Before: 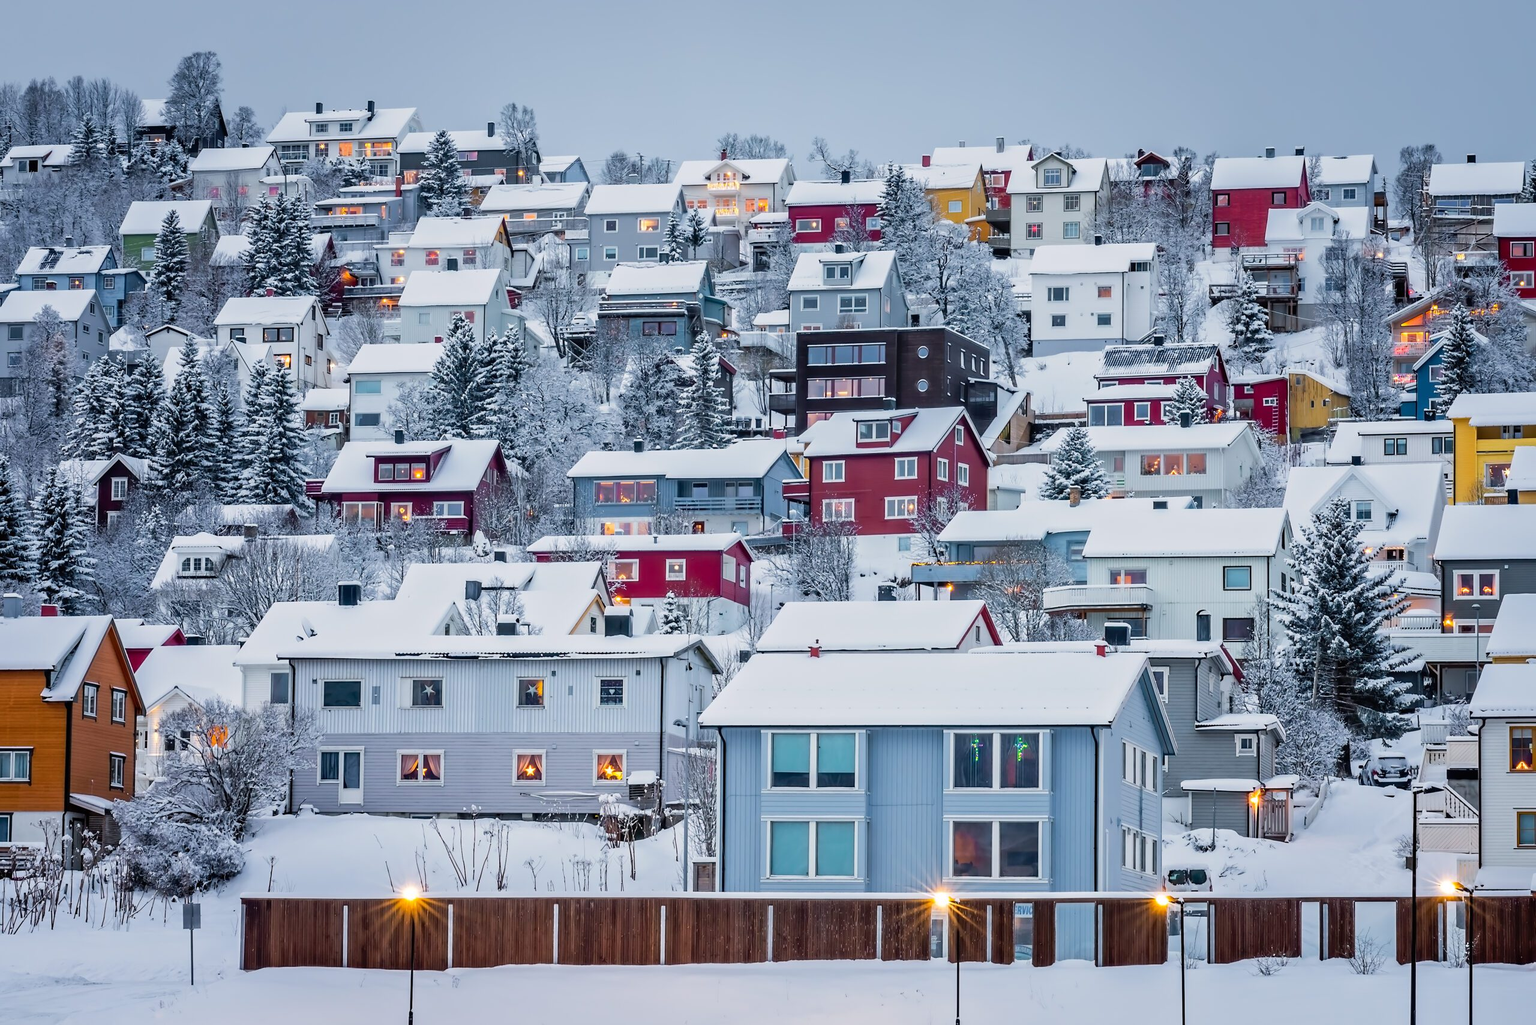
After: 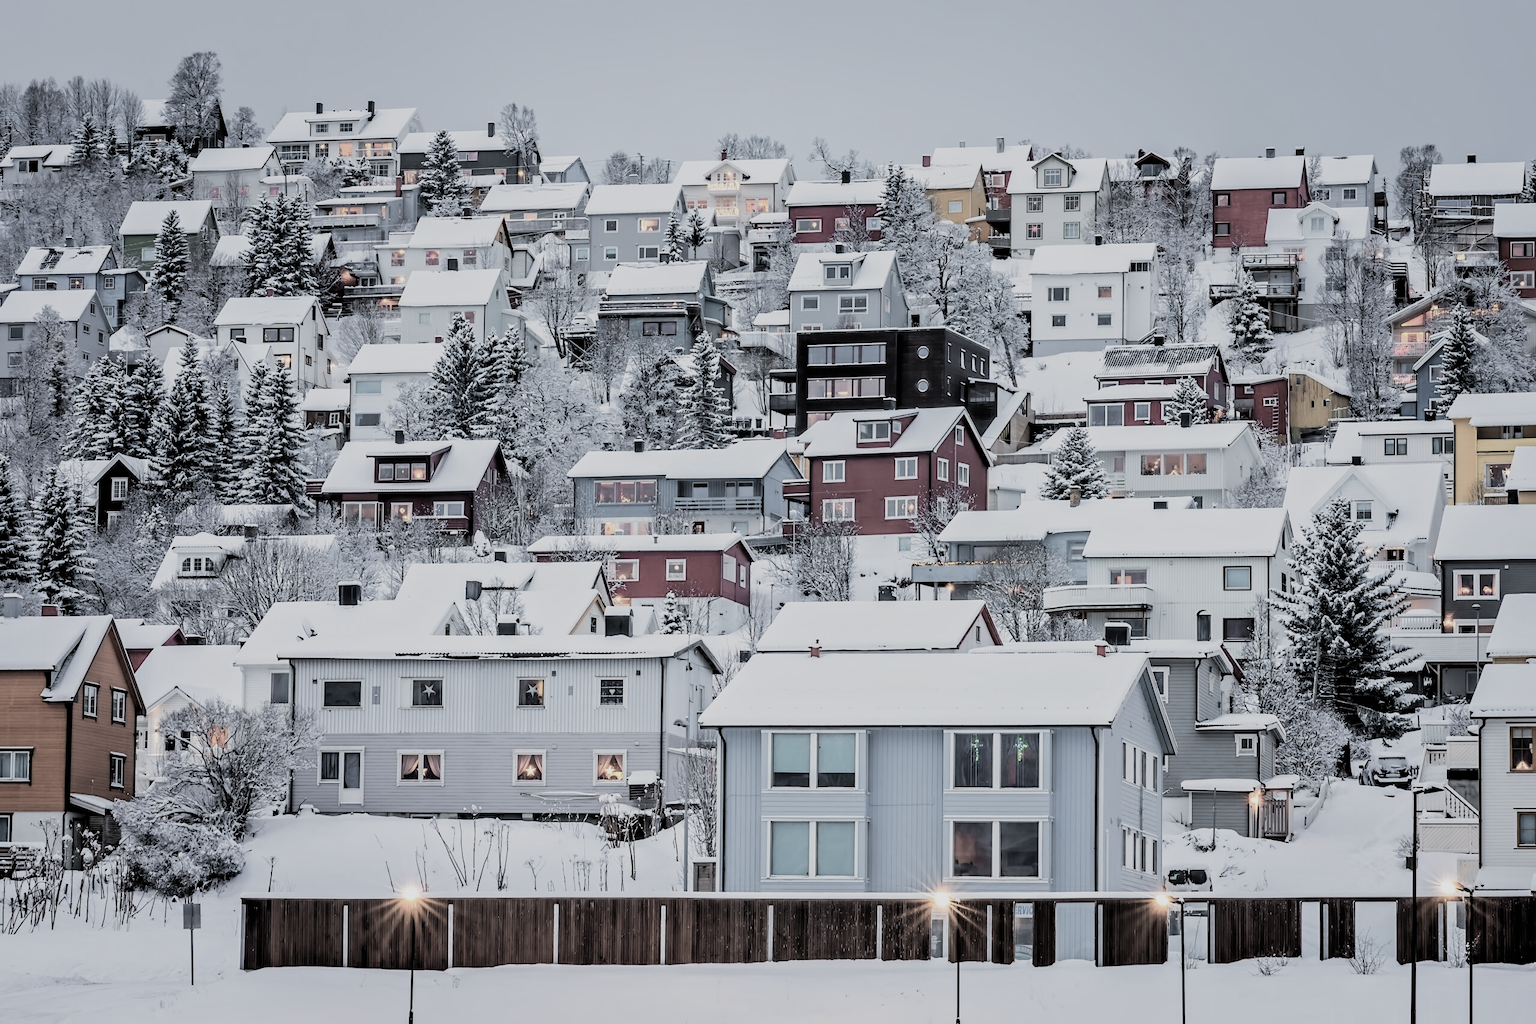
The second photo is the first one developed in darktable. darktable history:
filmic rgb: black relative exposure -5.01 EV, white relative exposure 3.98 EV, hardness 2.89, contrast 1.183, highlights saturation mix -29.91%, color science v4 (2020), enable highlight reconstruction true
